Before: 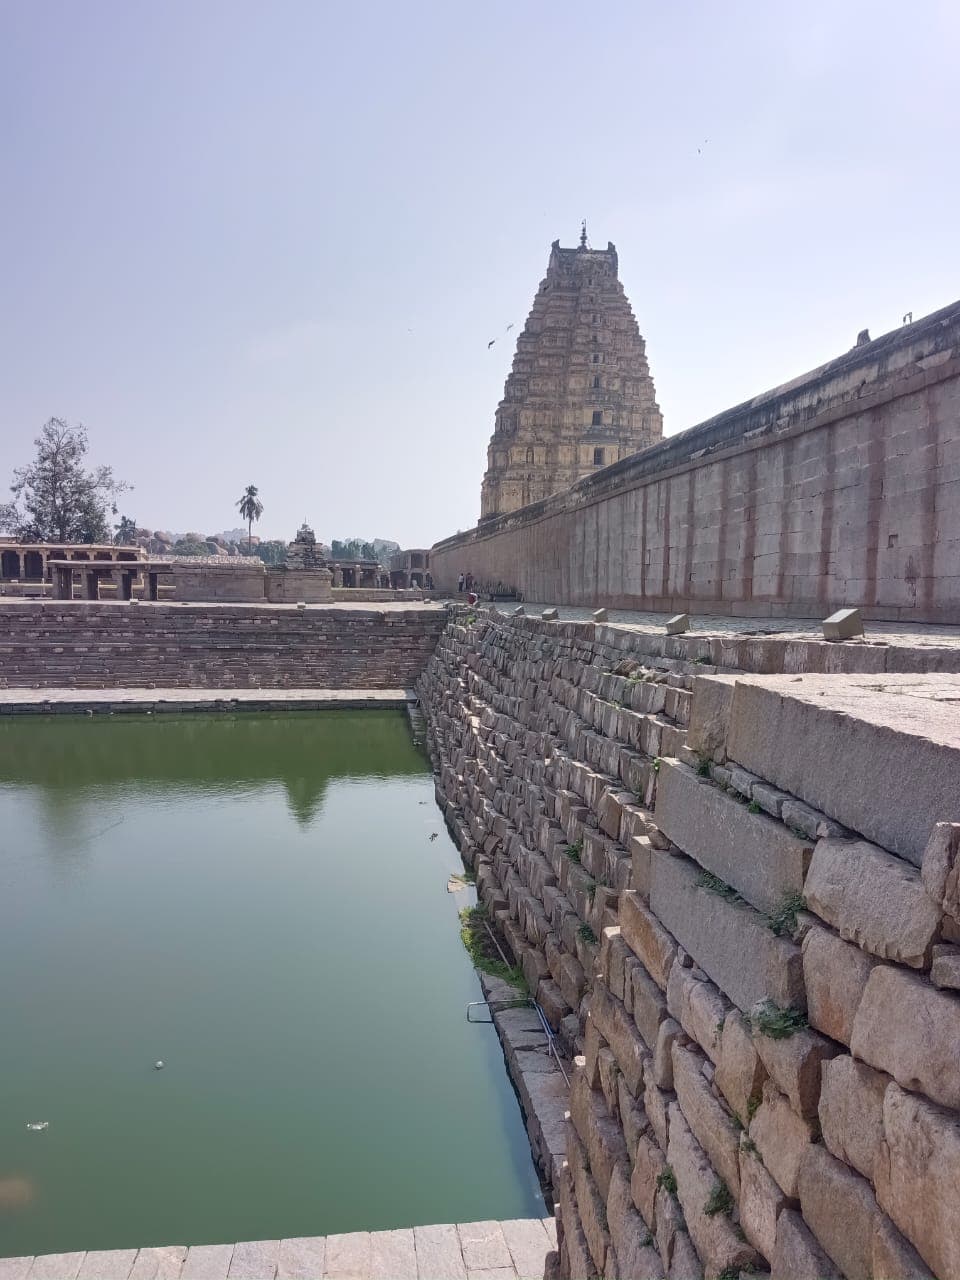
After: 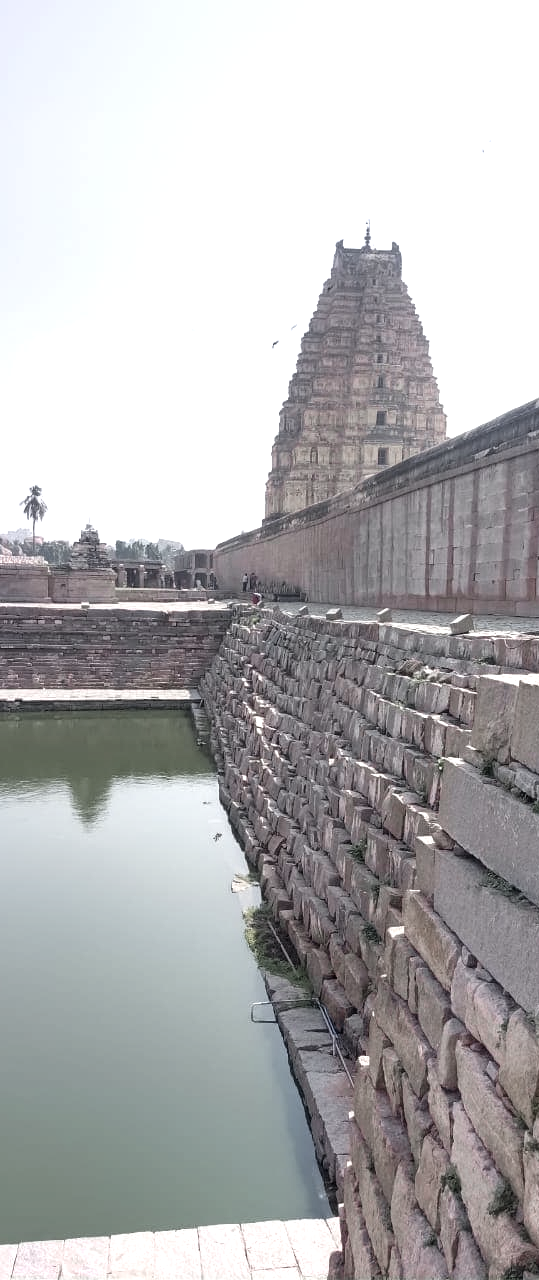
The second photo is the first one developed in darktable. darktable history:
color zones: curves: ch0 [(0, 0.6) (0.129, 0.508) (0.193, 0.483) (0.429, 0.5) (0.571, 0.5) (0.714, 0.5) (0.857, 0.5) (1, 0.6)]; ch1 [(0, 0.481) (0.112, 0.245) (0.213, 0.223) (0.429, 0.233) (0.571, 0.231) (0.683, 0.242) (0.857, 0.296) (1, 0.481)]
crop and rotate: left 22.565%, right 21.222%
tone equalizer: -8 EV -0.773 EV, -7 EV -0.686 EV, -6 EV -0.635 EV, -5 EV -0.363 EV, -3 EV 0.381 EV, -2 EV 0.6 EV, -1 EV 0.688 EV, +0 EV 0.768 EV
